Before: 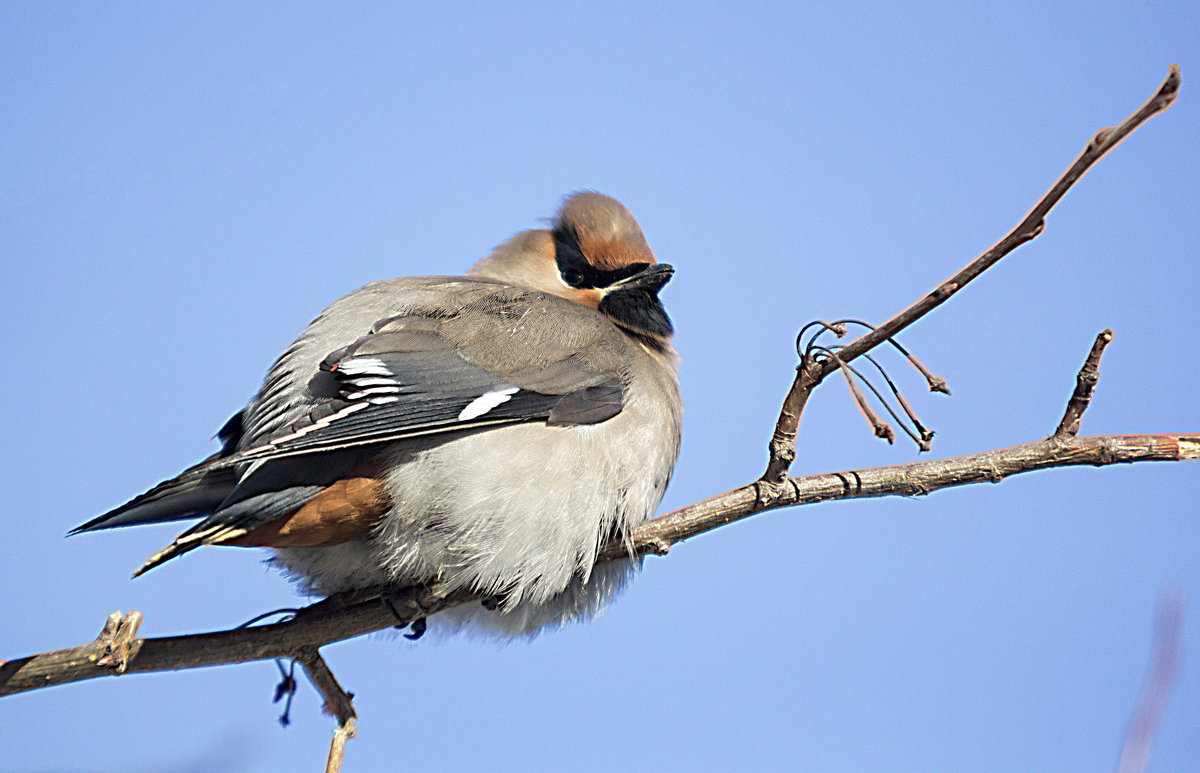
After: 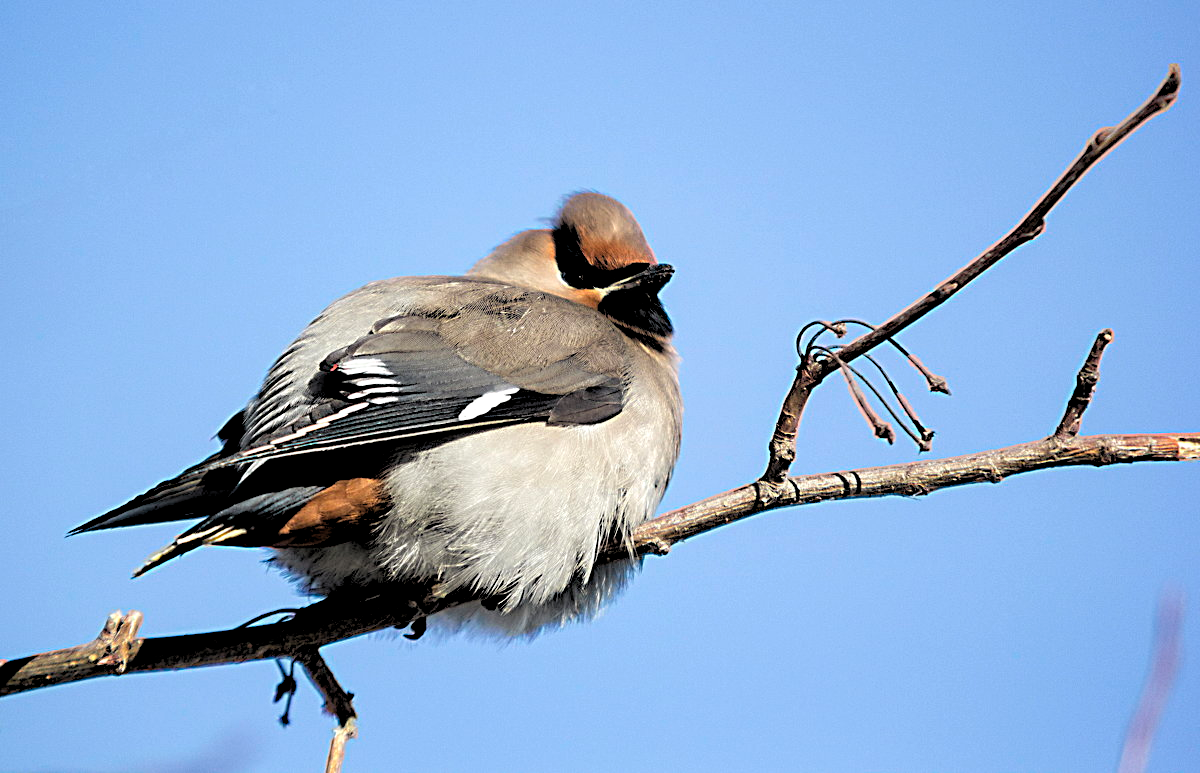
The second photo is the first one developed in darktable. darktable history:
color balance: mode lift, gamma, gain (sRGB)
rgb levels: levels [[0.034, 0.472, 0.904], [0, 0.5, 1], [0, 0.5, 1]]
